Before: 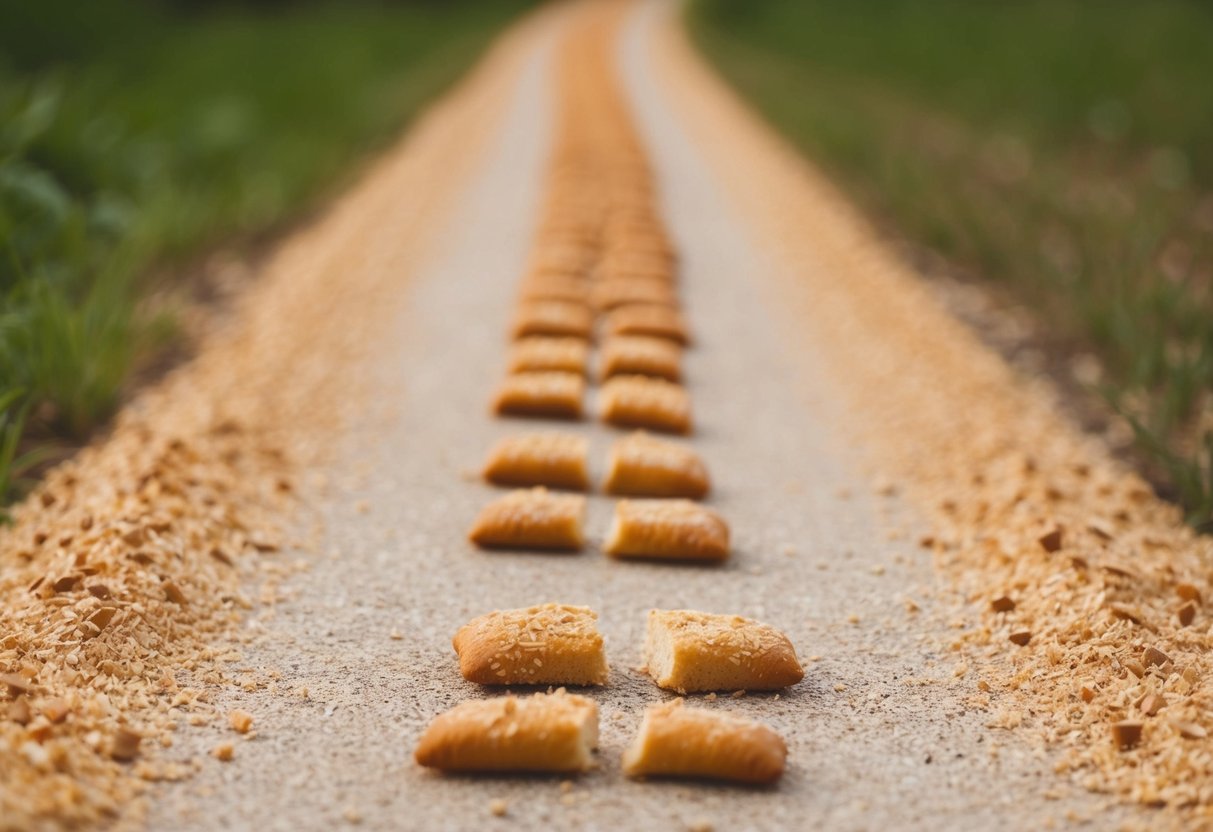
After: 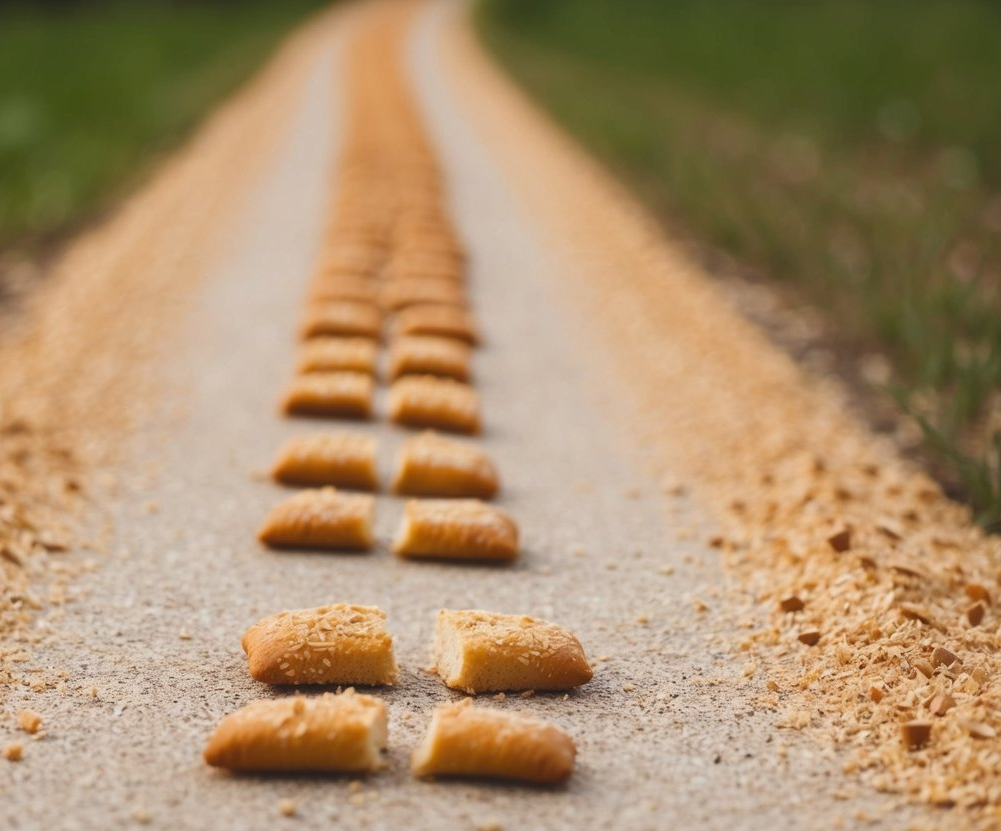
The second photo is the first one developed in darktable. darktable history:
crop: left 17.459%, bottom 0.042%
